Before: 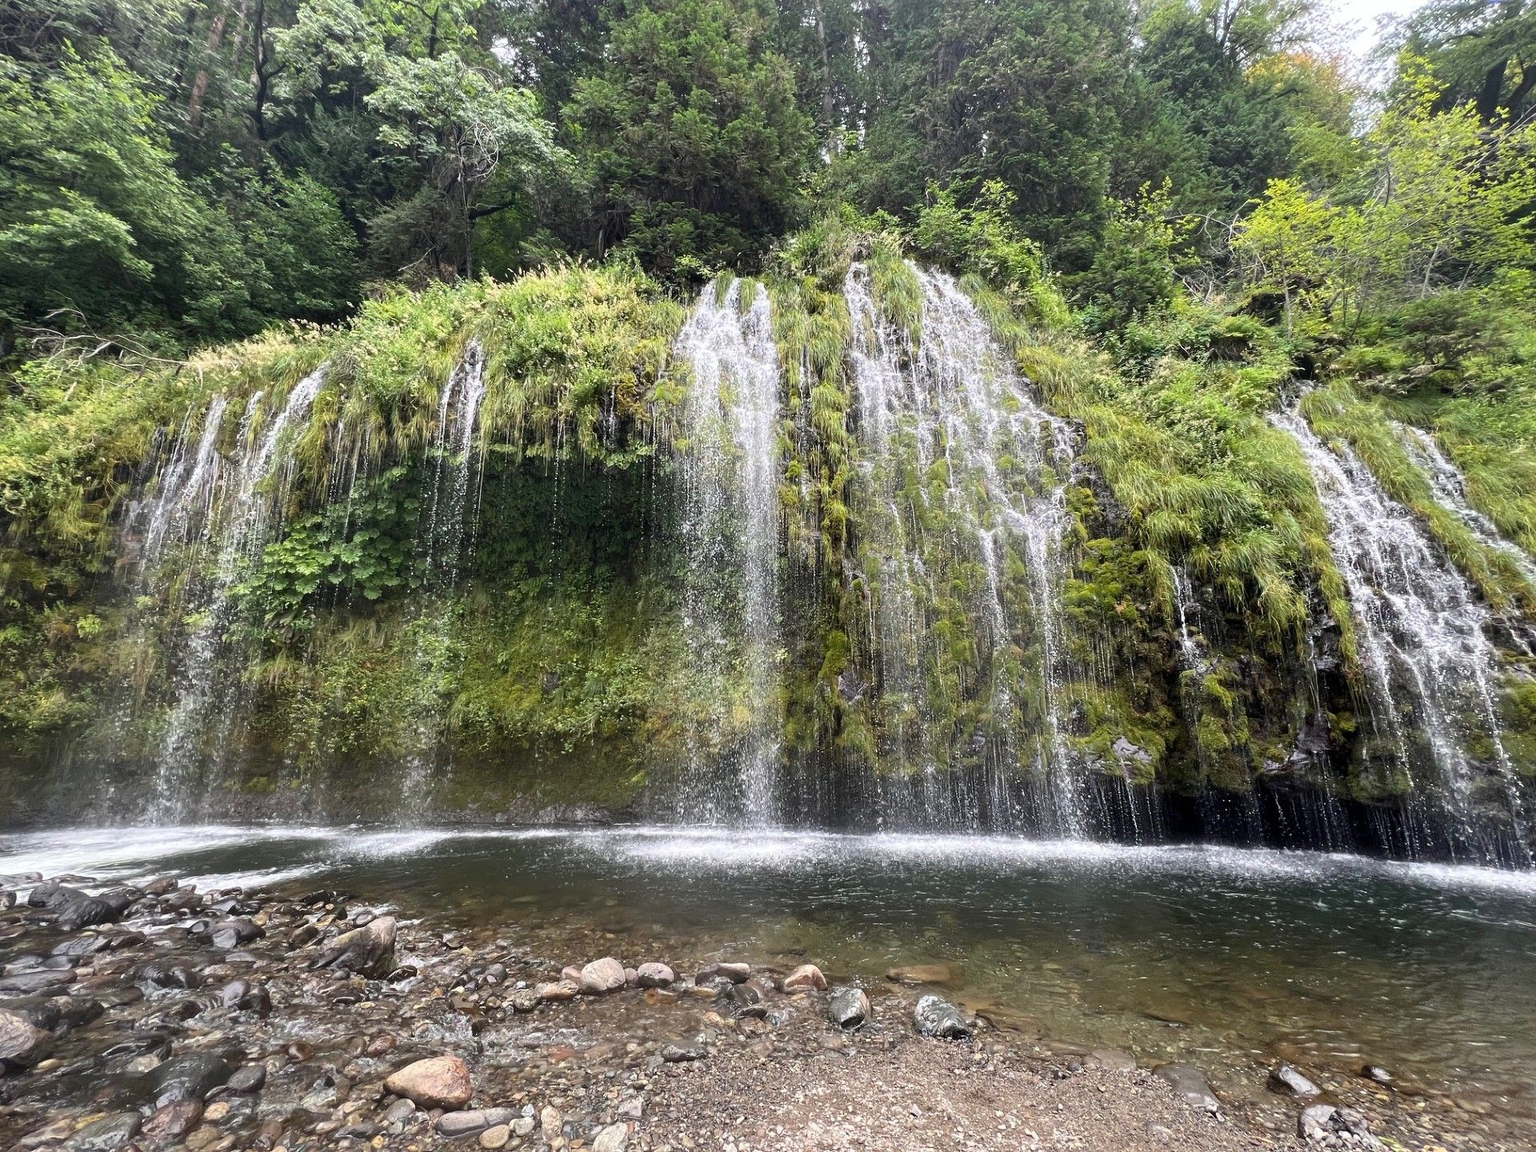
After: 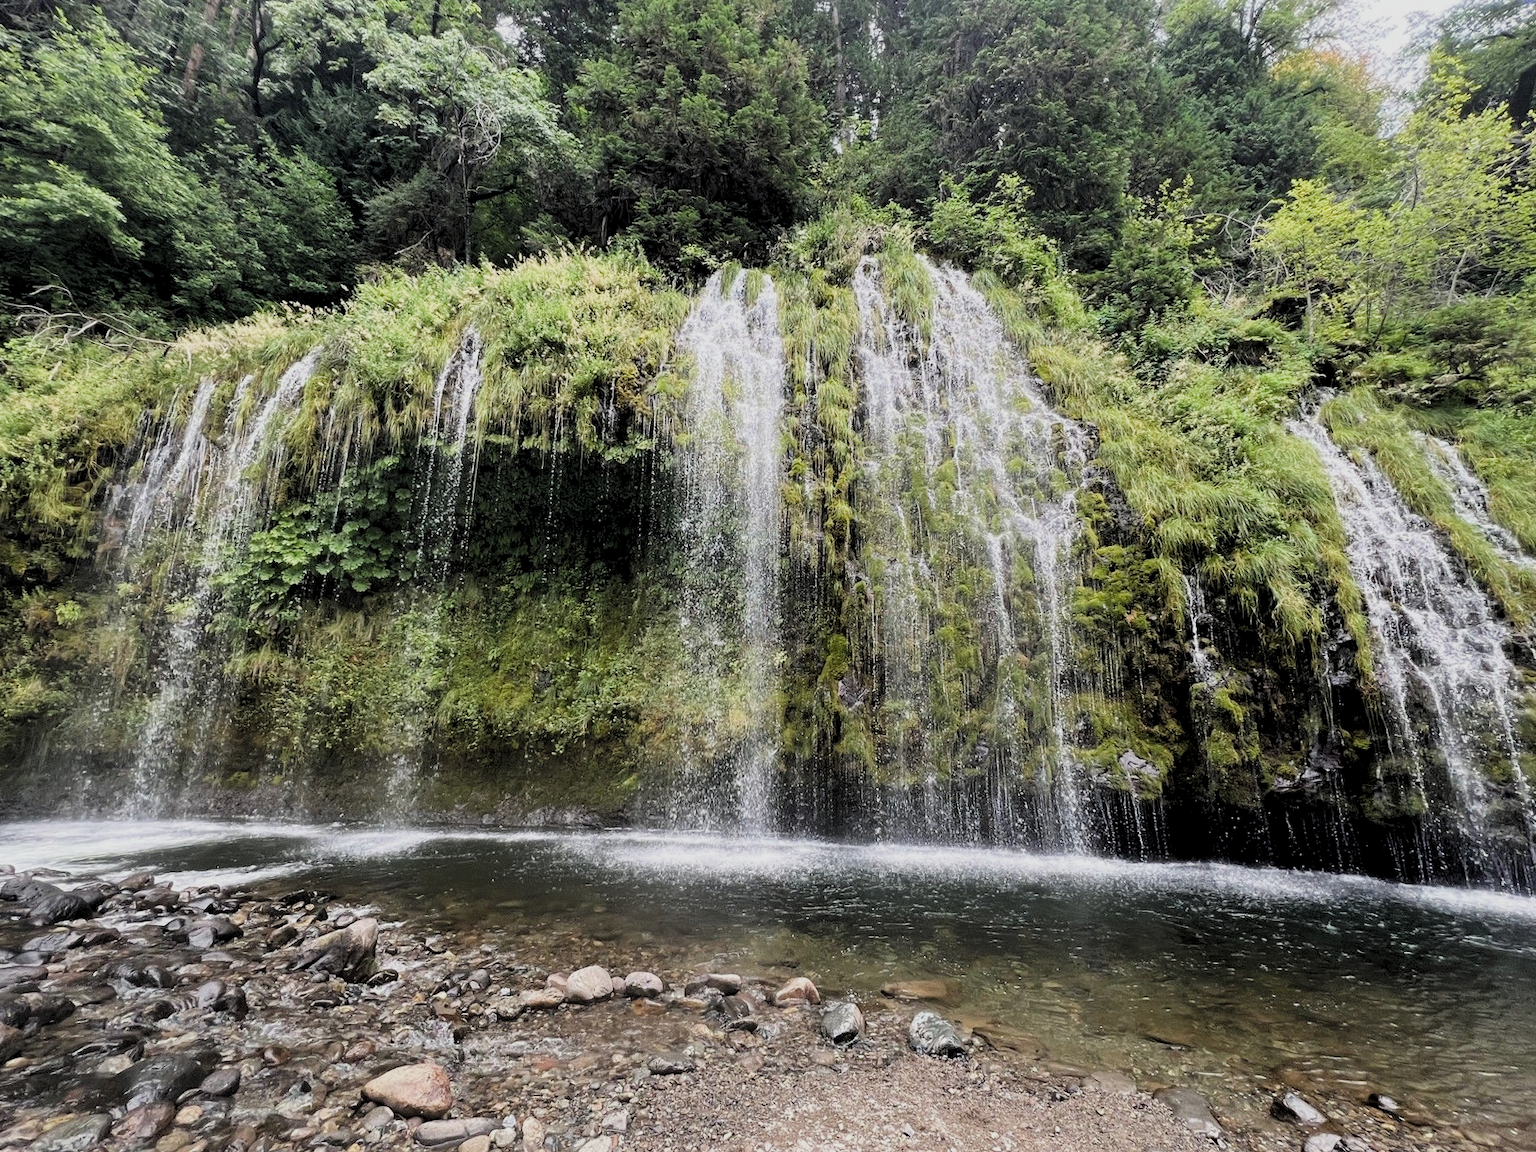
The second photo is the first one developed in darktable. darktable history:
levels: levels [0.062, 0.494, 0.925]
filmic rgb: black relative exposure -7.65 EV, white relative exposure 4.56 EV, threshold 3.04 EV, hardness 3.61, add noise in highlights 0, preserve chrominance max RGB, color science v3 (2019), use custom middle-gray values true, contrast in highlights soft, enable highlight reconstruction true
crop and rotate: angle -1.26°
